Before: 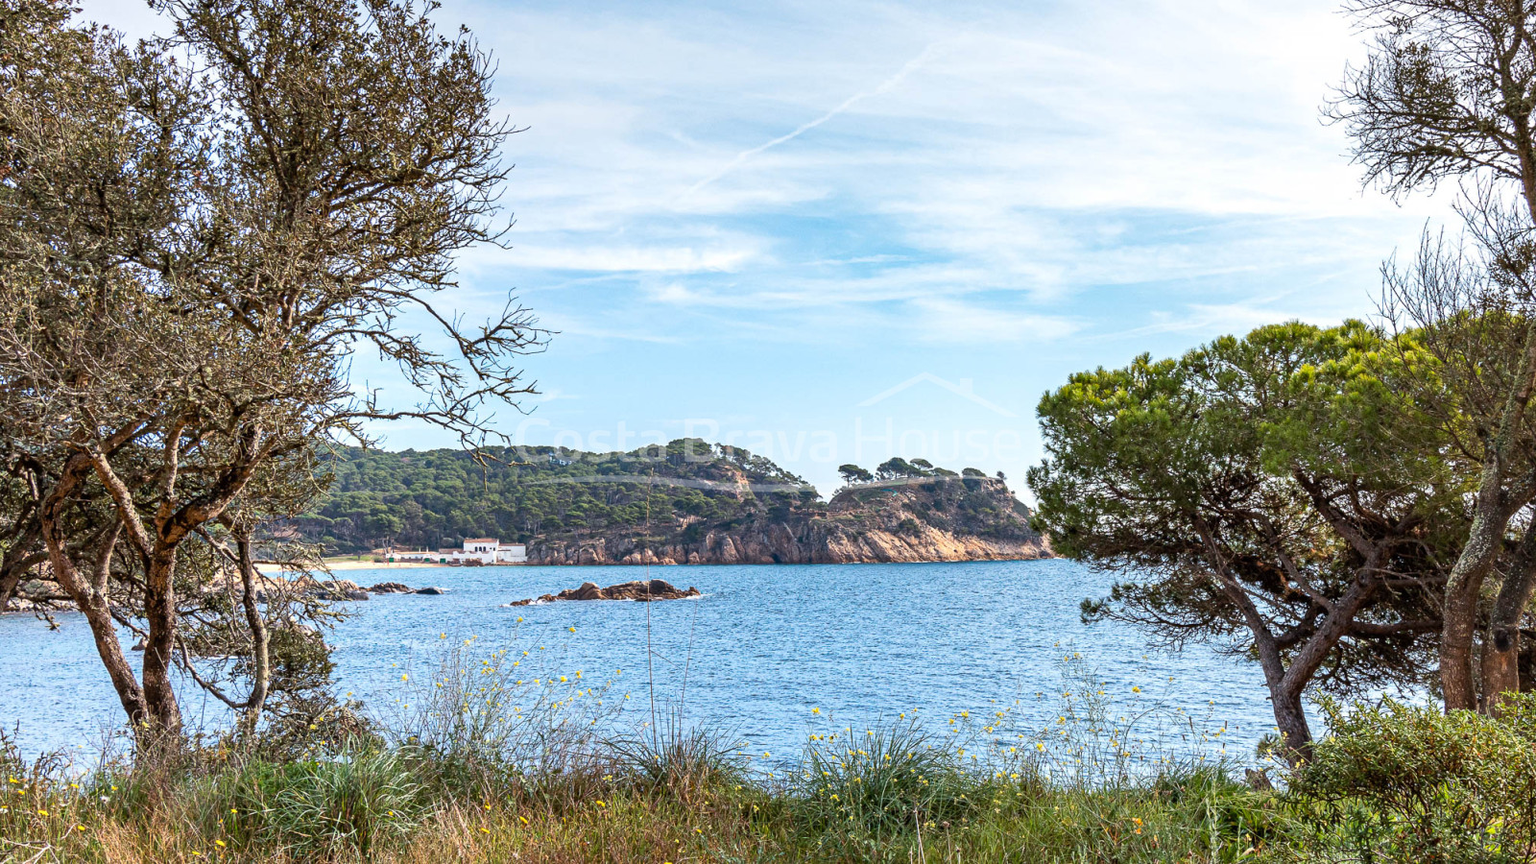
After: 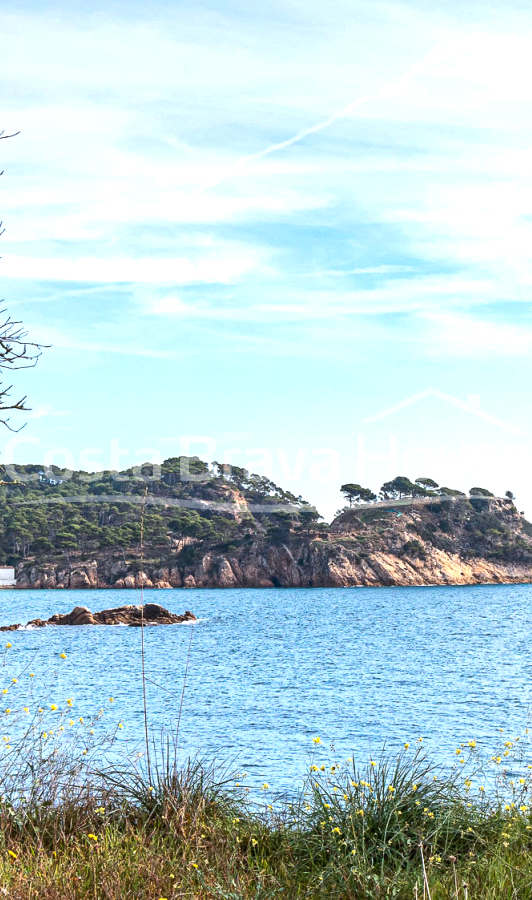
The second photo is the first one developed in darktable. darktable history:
tone equalizer: -8 EV -0.417 EV, -7 EV -0.389 EV, -6 EV -0.333 EV, -5 EV -0.222 EV, -3 EV 0.222 EV, -2 EV 0.333 EV, -1 EV 0.389 EV, +0 EV 0.417 EV, edges refinement/feathering 500, mask exposure compensation -1.57 EV, preserve details no
crop: left 33.36%, right 33.36%
